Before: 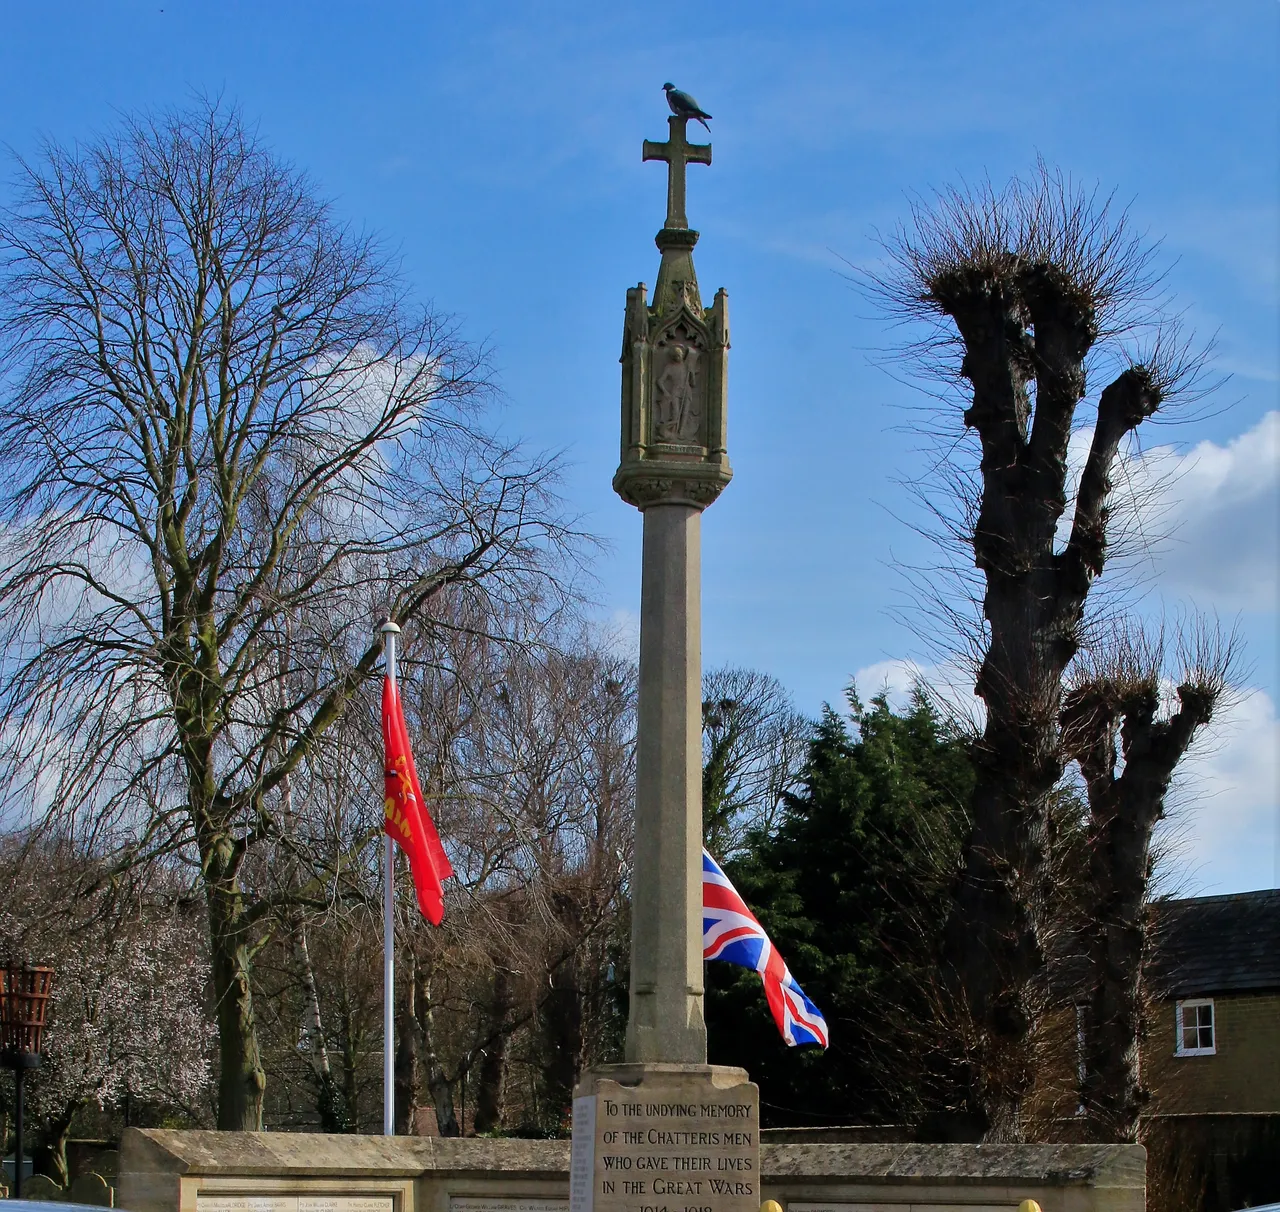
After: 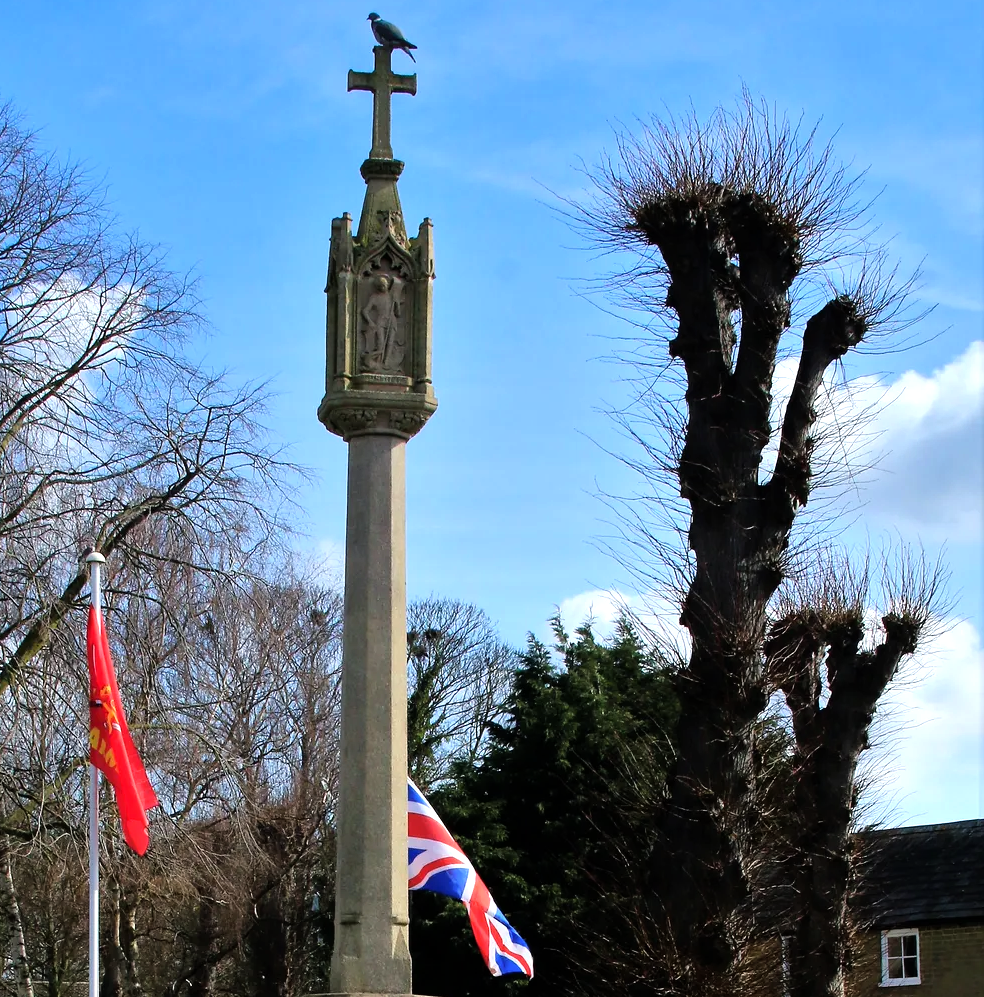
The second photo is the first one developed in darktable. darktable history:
shadows and highlights: shadows 20.74, highlights -35.9, highlights color adjustment 0.445%, soften with gaussian
tone equalizer: -8 EV -0.769 EV, -7 EV -0.704 EV, -6 EV -0.581 EV, -5 EV -0.361 EV, -3 EV 0.378 EV, -2 EV 0.6 EV, -1 EV 0.685 EV, +0 EV 0.738 EV
crop: left 23.074%, top 5.834%, bottom 11.827%
